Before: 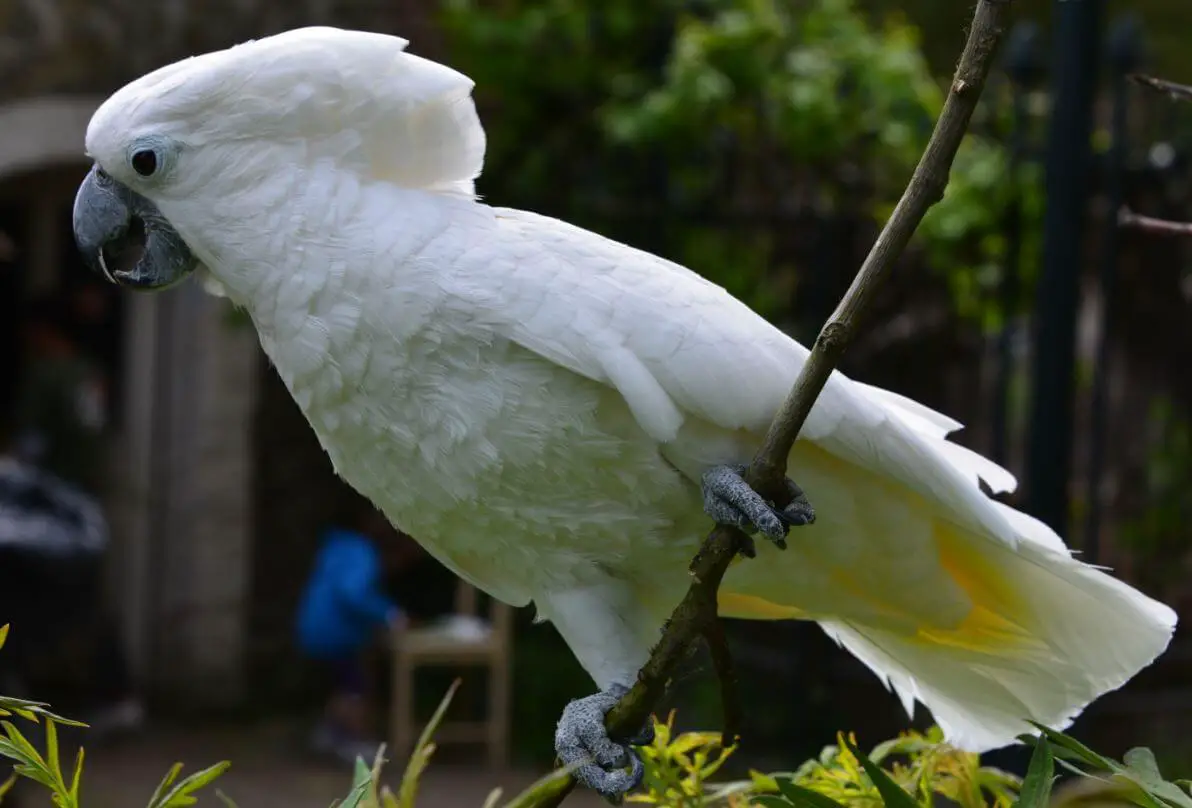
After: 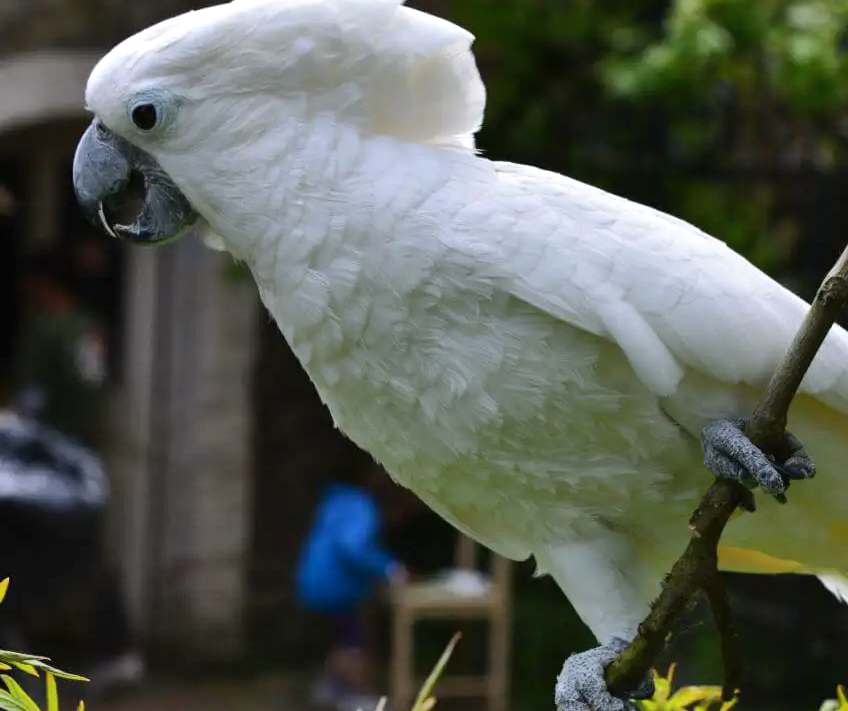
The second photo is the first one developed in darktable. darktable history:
crop: top 5.803%, right 27.864%, bottom 5.804%
rgb levels: preserve colors max RGB
exposure: exposure 0.2 EV, compensate highlight preservation false
shadows and highlights: radius 100.41, shadows 50.55, highlights -64.36, highlights color adjustment 49.82%, soften with gaussian
